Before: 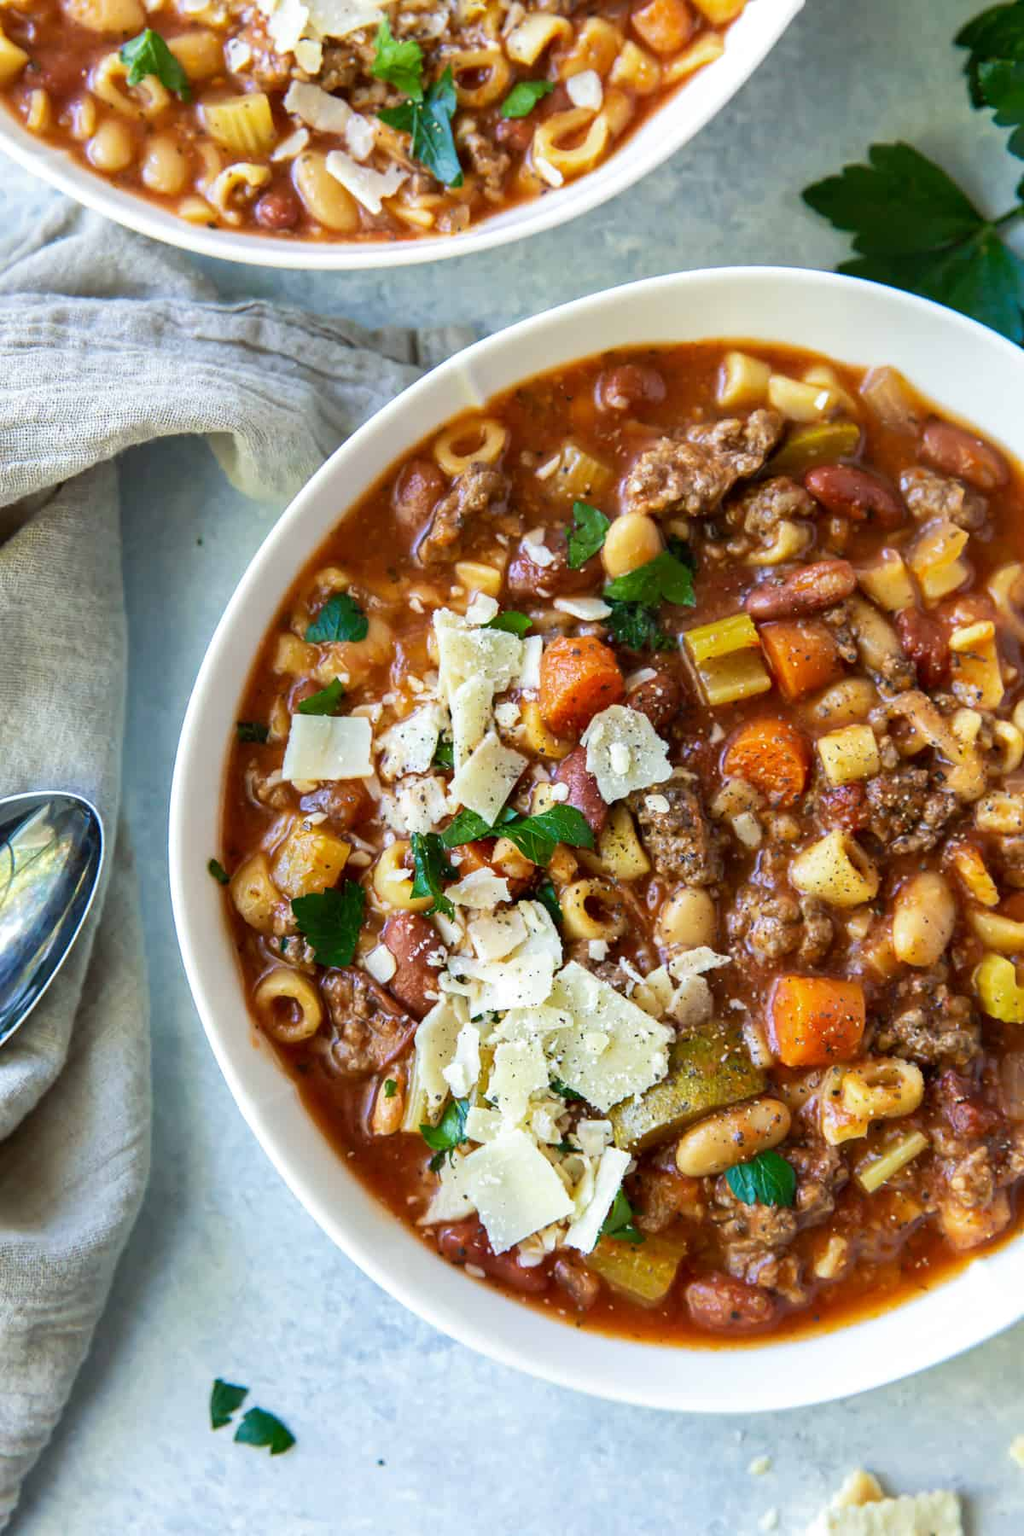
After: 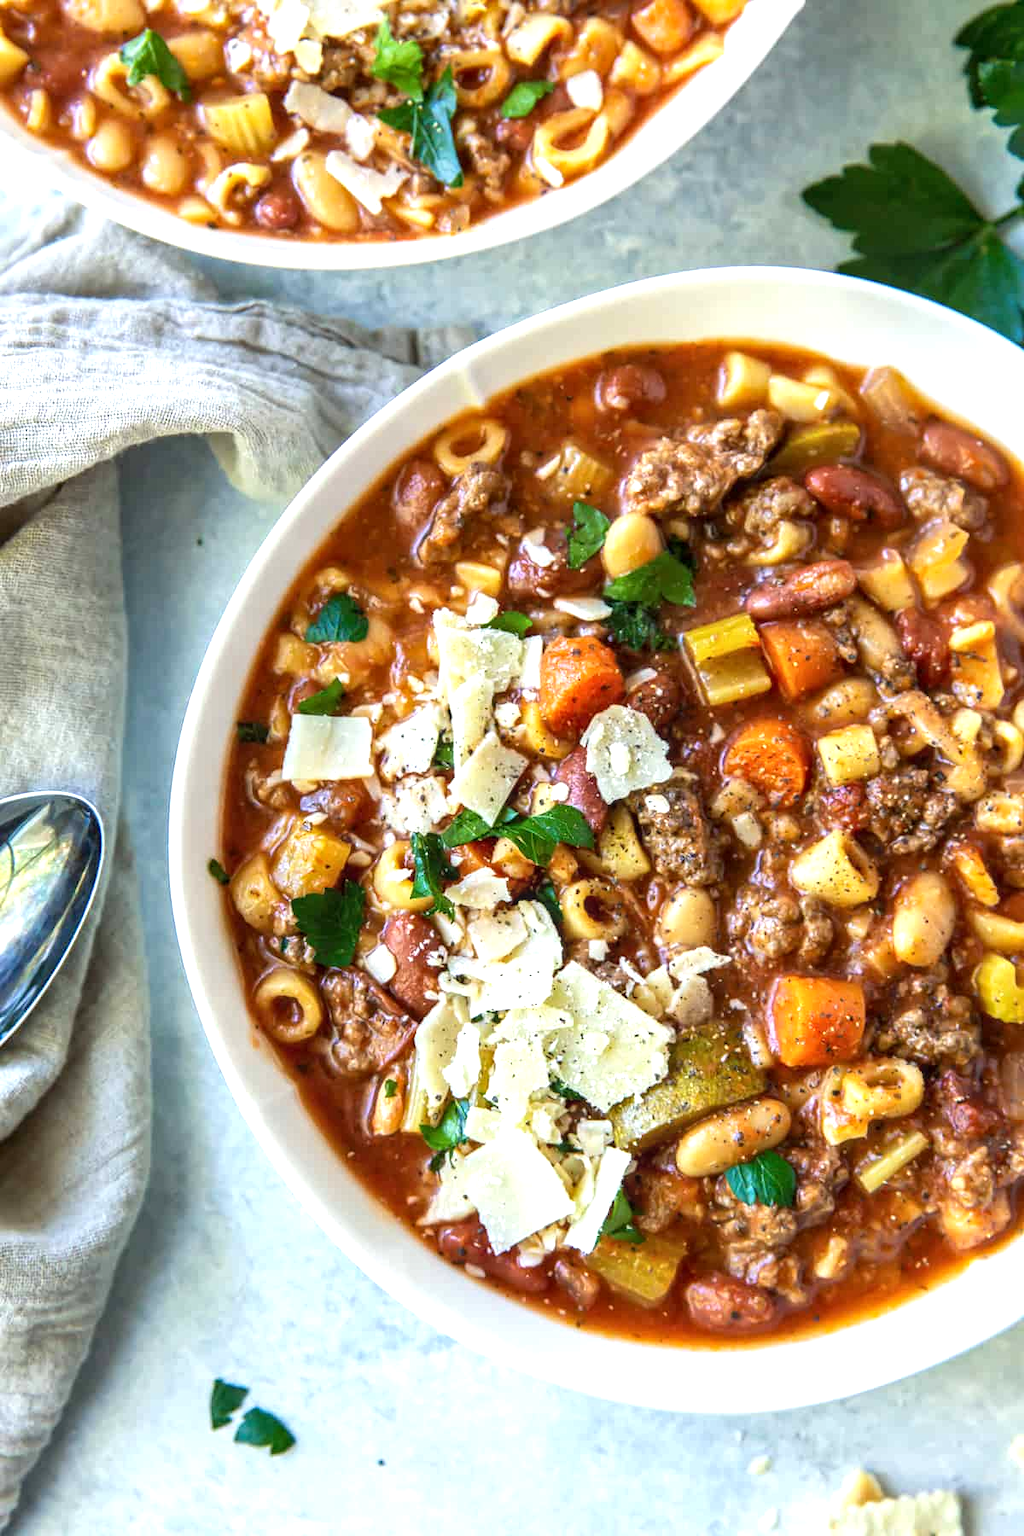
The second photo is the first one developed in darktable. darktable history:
local contrast: on, module defaults
exposure: black level correction 0, exposure 0.5 EV, compensate exposure bias true, compensate highlight preservation false
